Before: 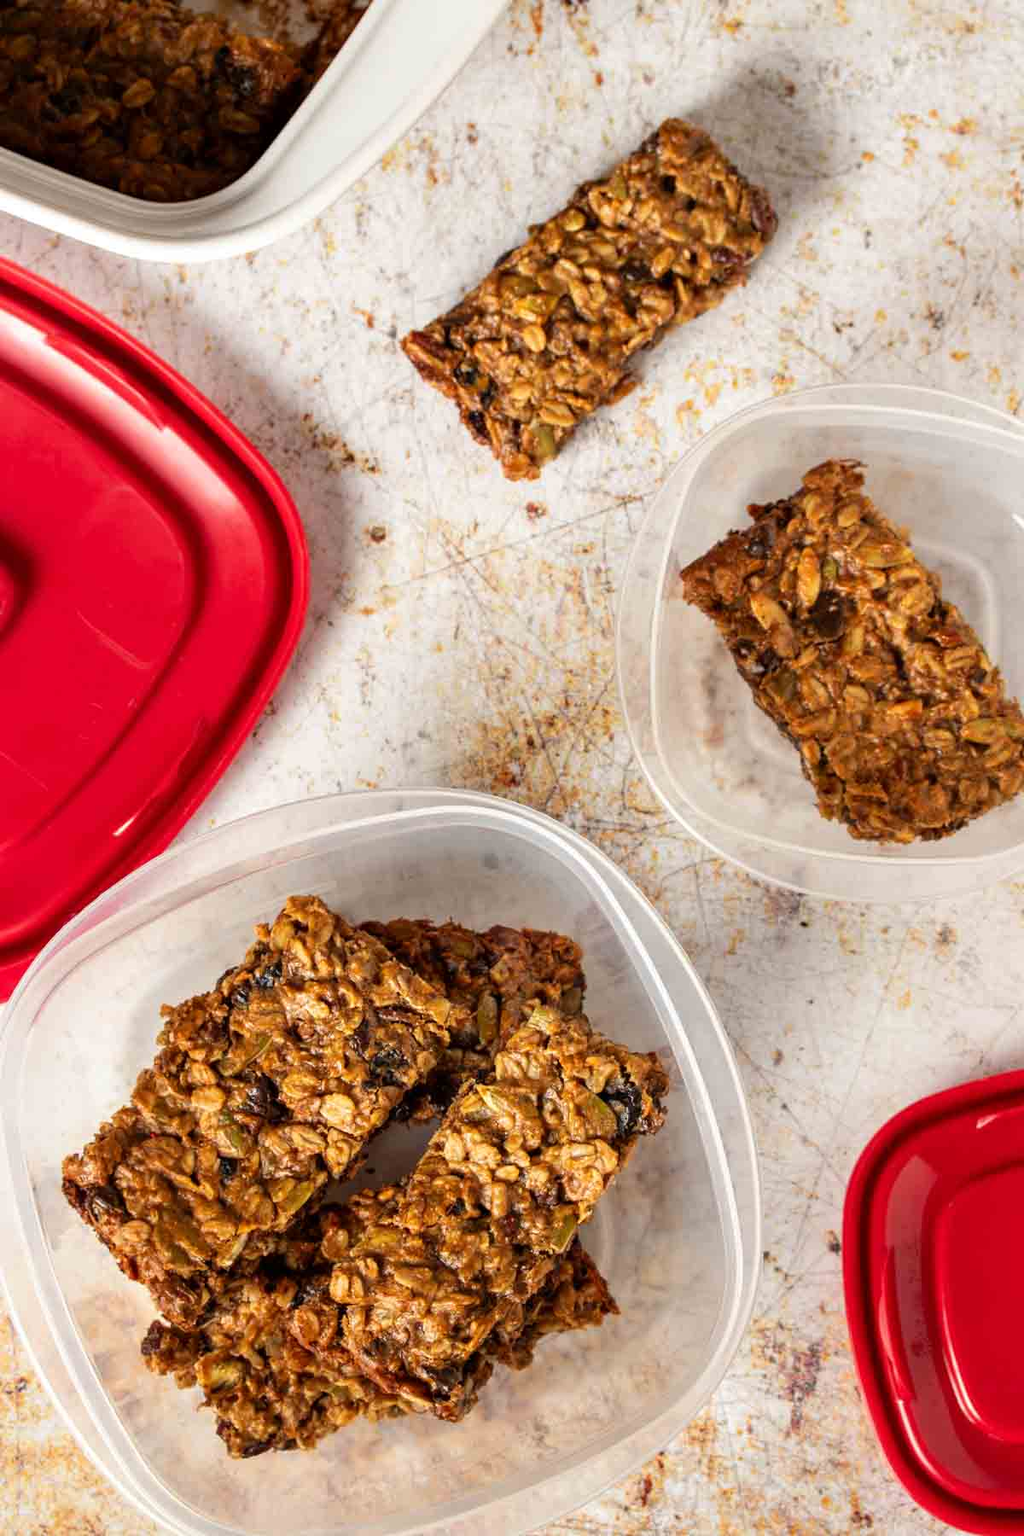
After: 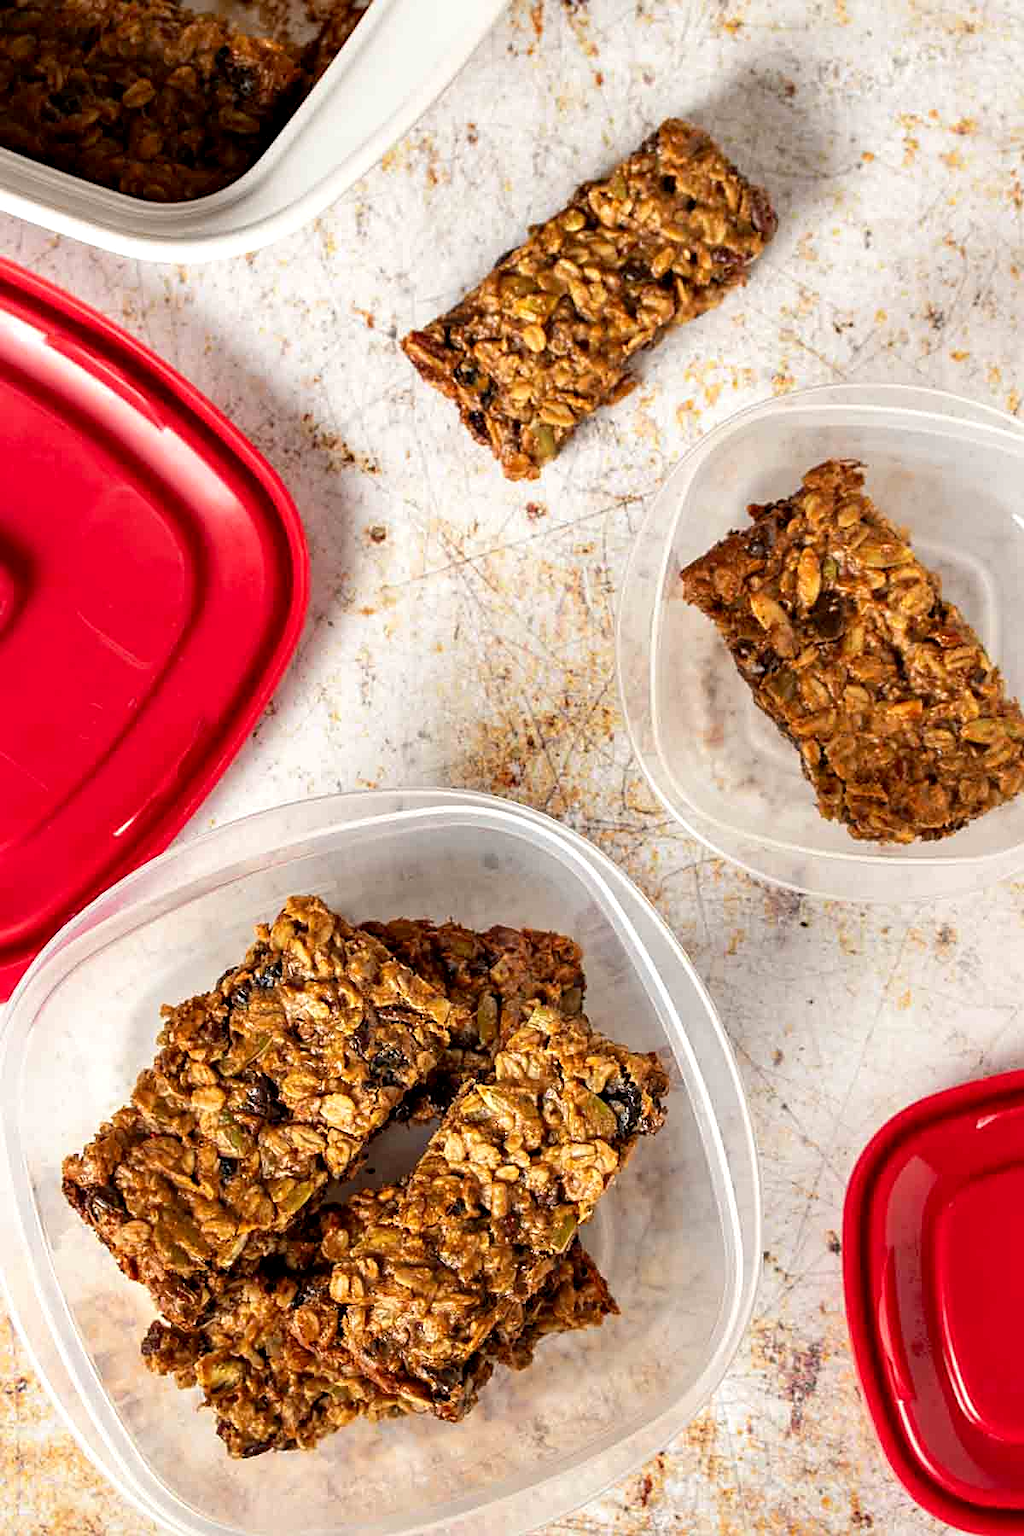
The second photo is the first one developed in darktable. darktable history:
exposure: black level correction 0.002, exposure 0.148 EV, compensate highlight preservation false
sharpen: on, module defaults
